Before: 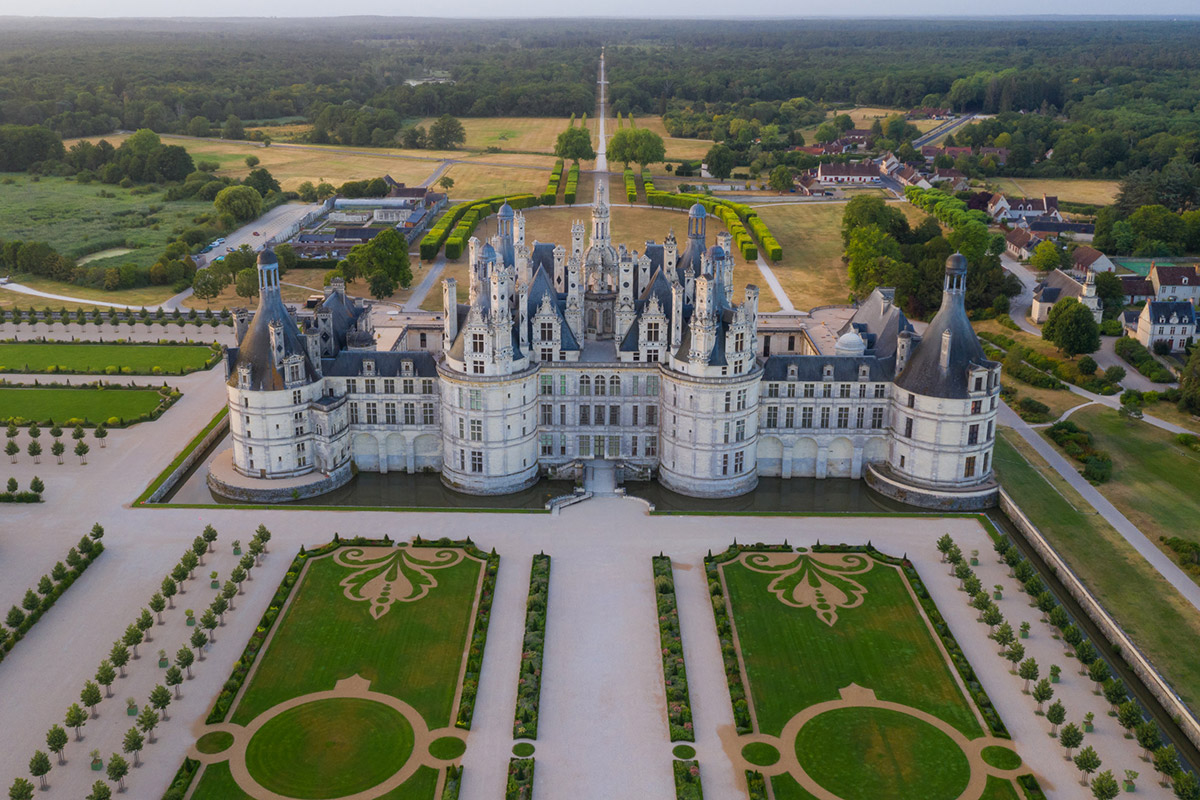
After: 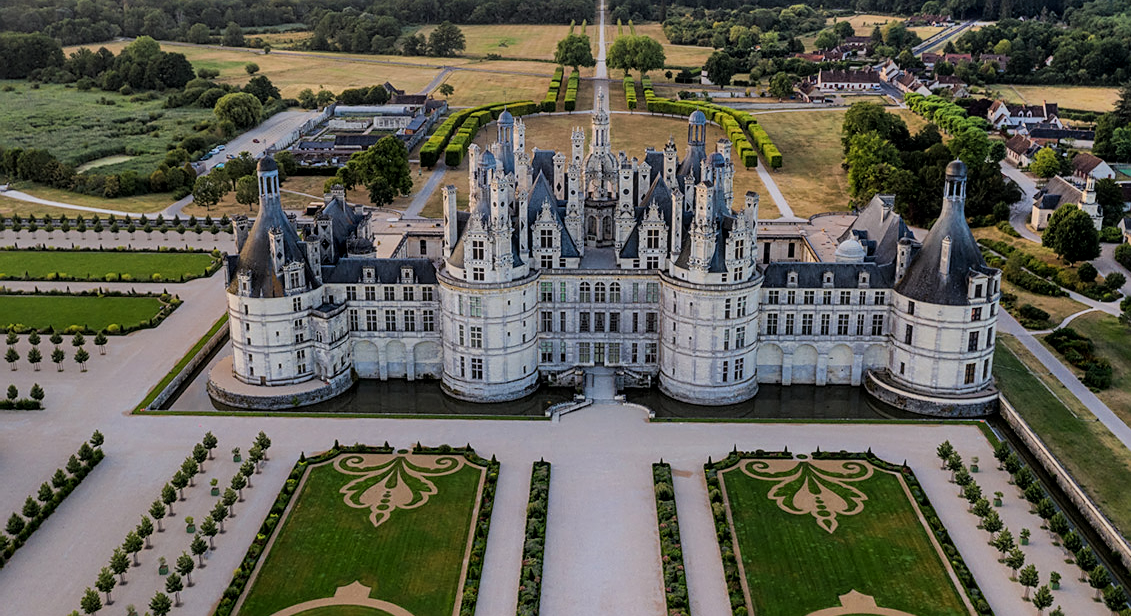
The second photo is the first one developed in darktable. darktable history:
crop and rotate: angle 0.03°, top 11.643%, right 5.651%, bottom 11.189%
local contrast: on, module defaults
filmic rgb: black relative exposure -11.88 EV, white relative exposure 5.43 EV, threshold 3 EV, hardness 4.49, latitude 50%, contrast 1.14, color science v5 (2021), contrast in shadows safe, contrast in highlights safe, enable highlight reconstruction true
shadows and highlights: low approximation 0.01, soften with gaussian
sharpen: on, module defaults
graduated density: on, module defaults
